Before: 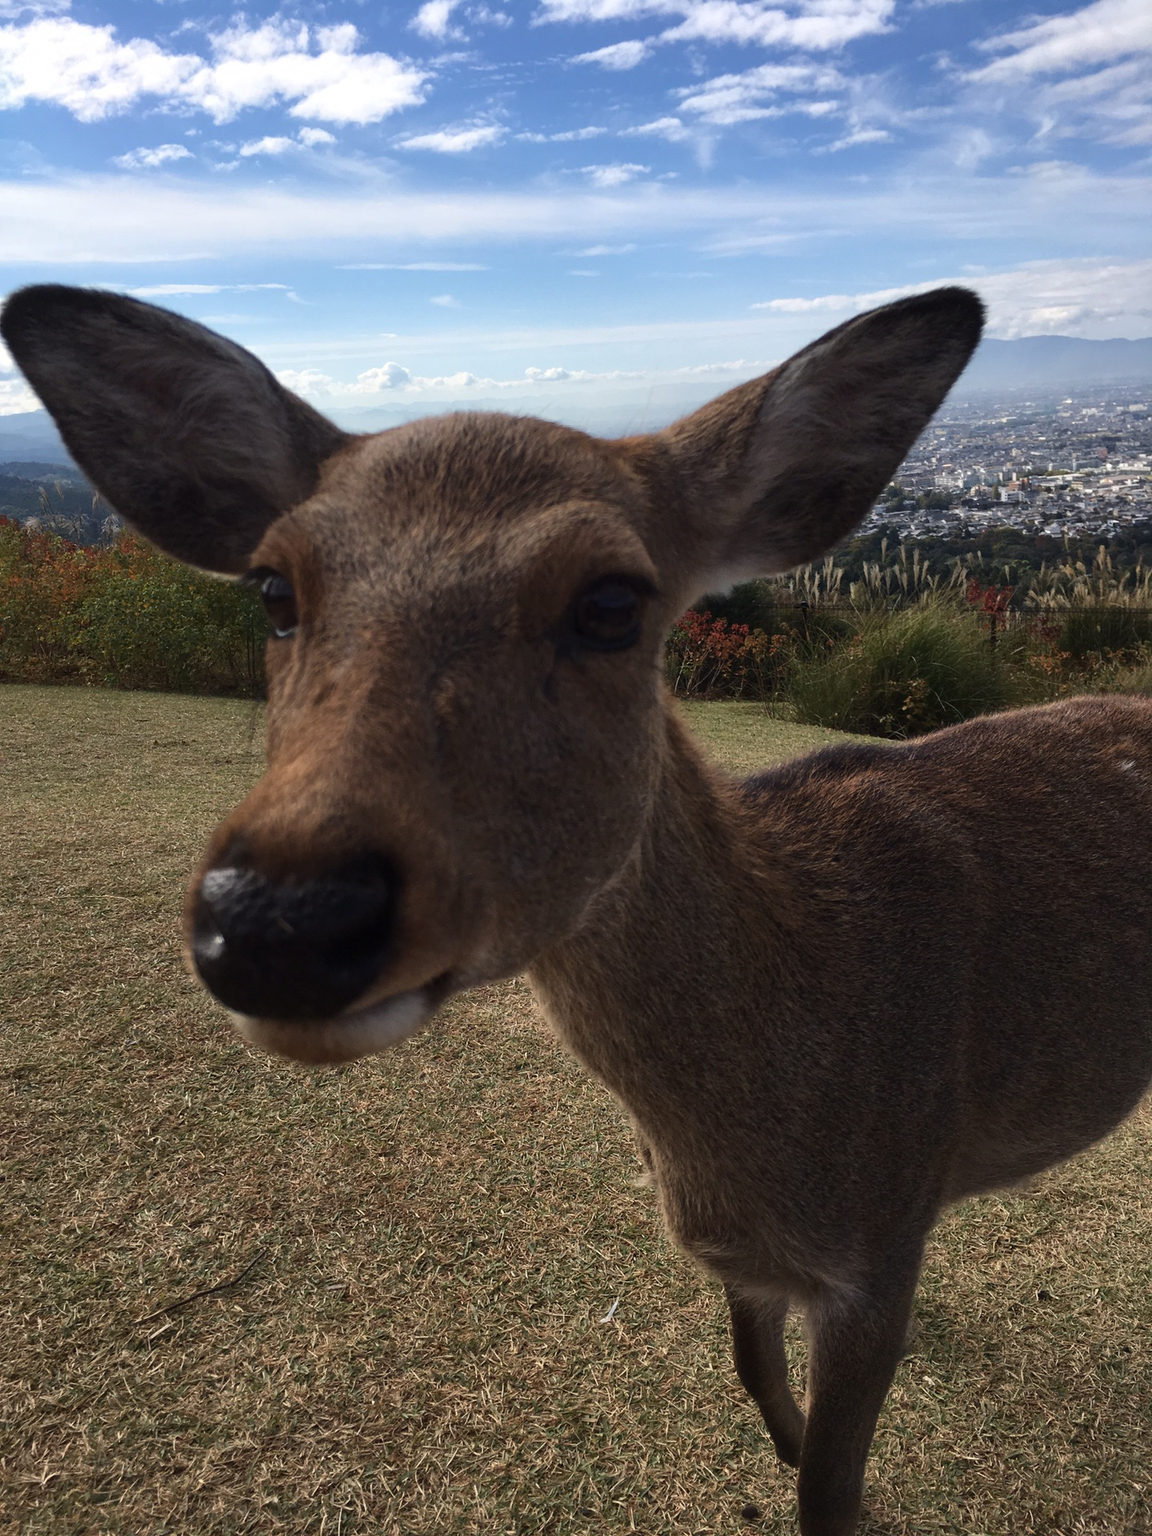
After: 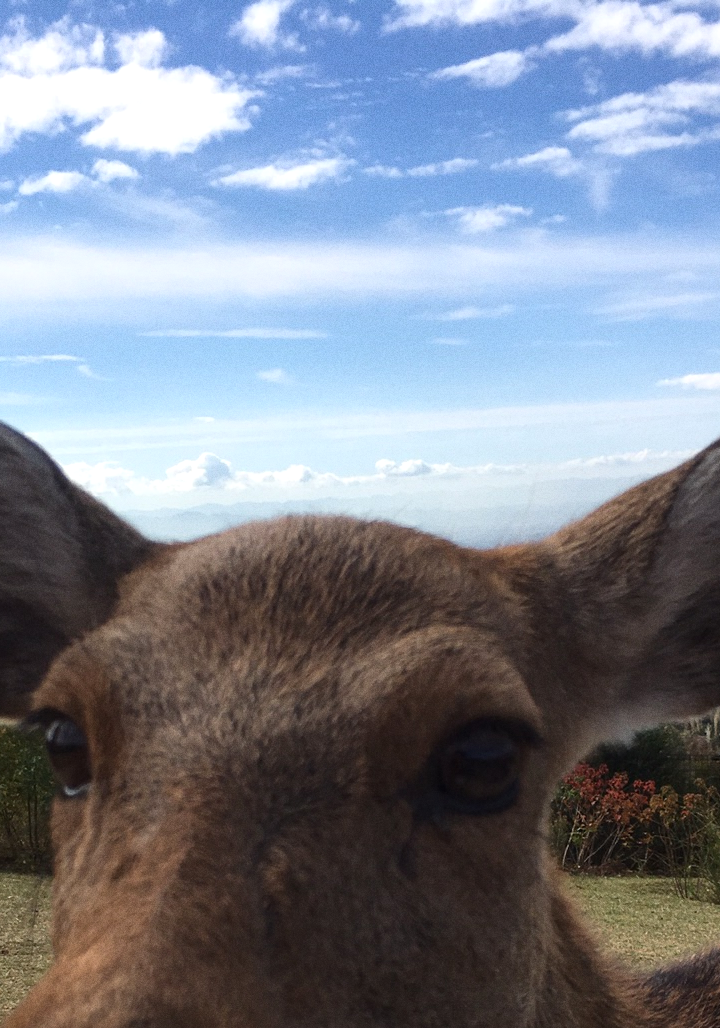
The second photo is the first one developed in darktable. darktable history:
grain: on, module defaults
exposure: exposure 0.191 EV, compensate highlight preservation false
crop: left 19.556%, right 30.401%, bottom 46.458%
